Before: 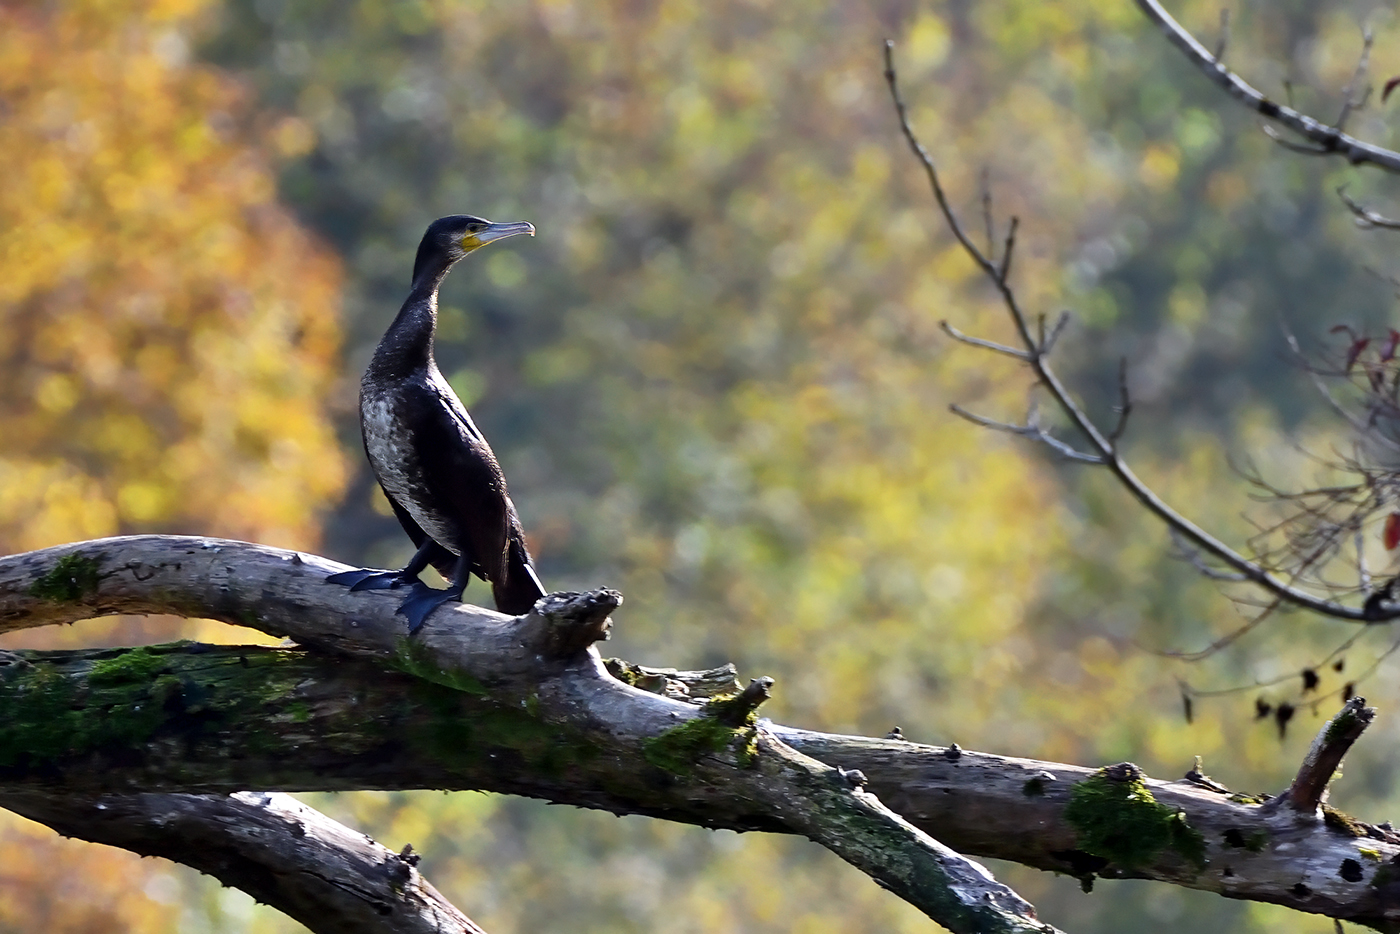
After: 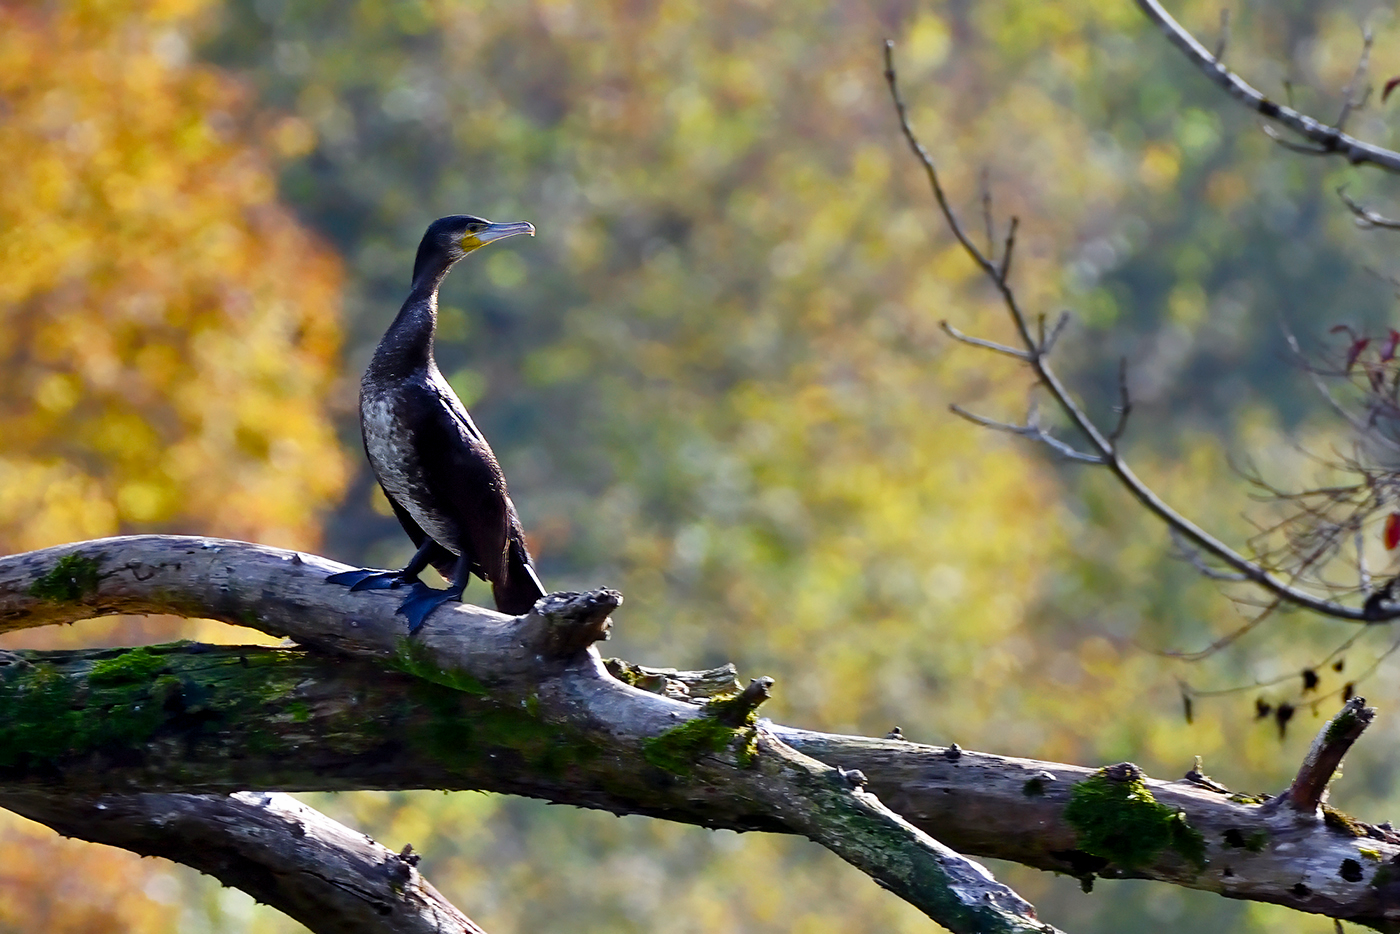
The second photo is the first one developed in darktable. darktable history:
color balance rgb: perceptual saturation grading › global saturation 26.172%, perceptual saturation grading › highlights -27.685%, perceptual saturation grading › mid-tones 15.909%, perceptual saturation grading › shadows 33.777%, perceptual brilliance grading › global brilliance 2.613%, perceptual brilliance grading › highlights -2.974%, perceptual brilliance grading › shadows 2.713%
